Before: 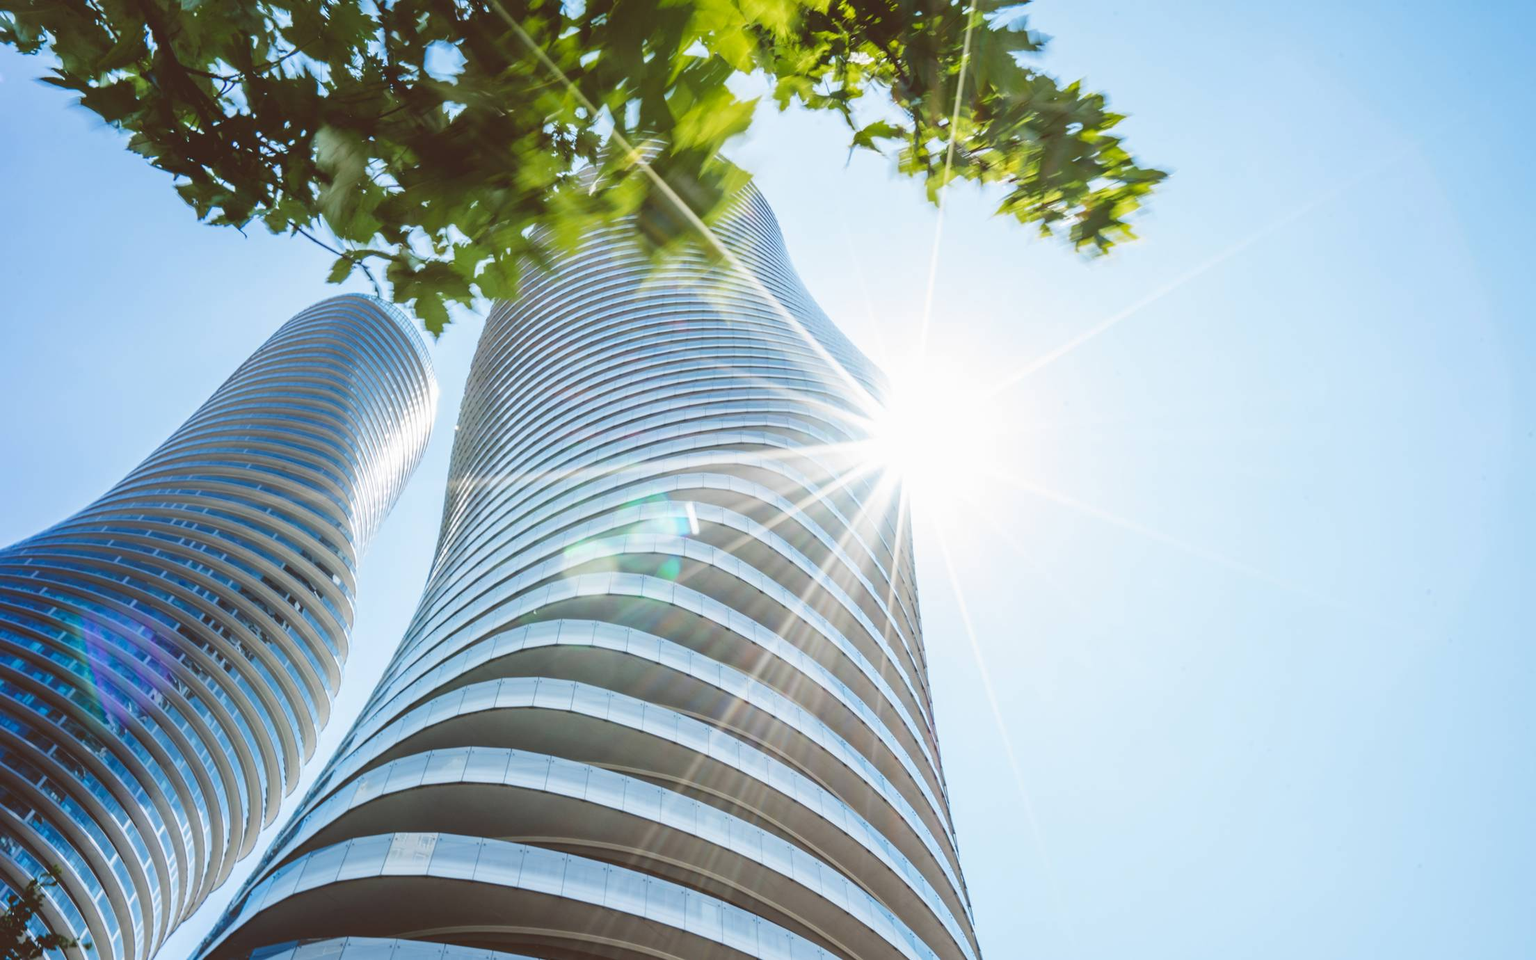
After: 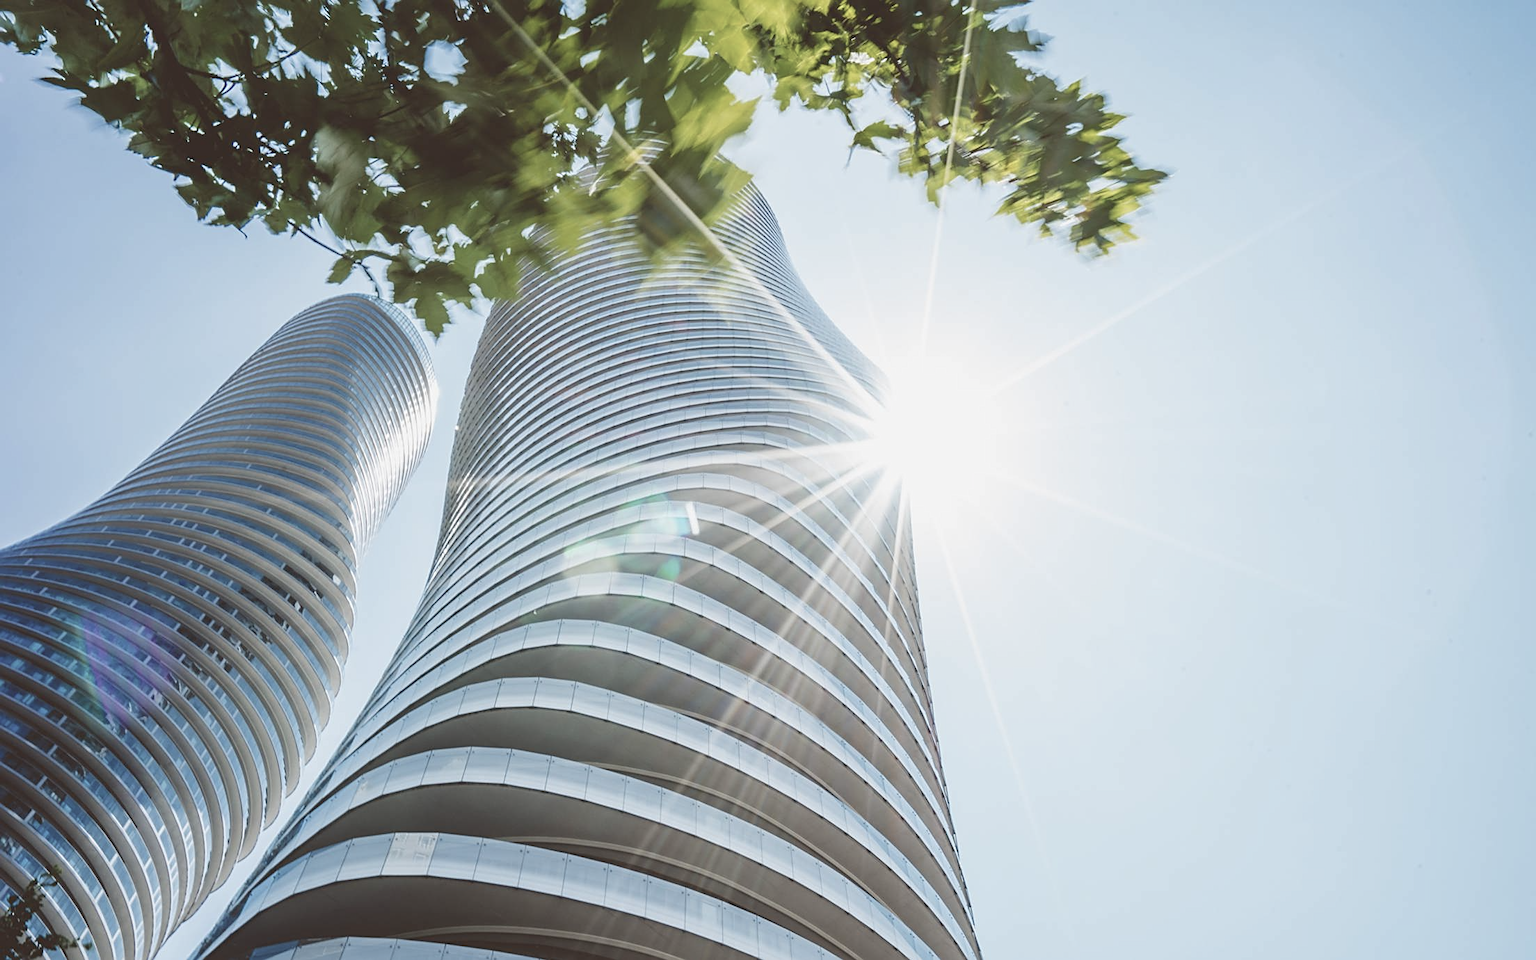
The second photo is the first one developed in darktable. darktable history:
contrast brightness saturation: contrast -0.061, saturation -0.402
sharpen: on, module defaults
